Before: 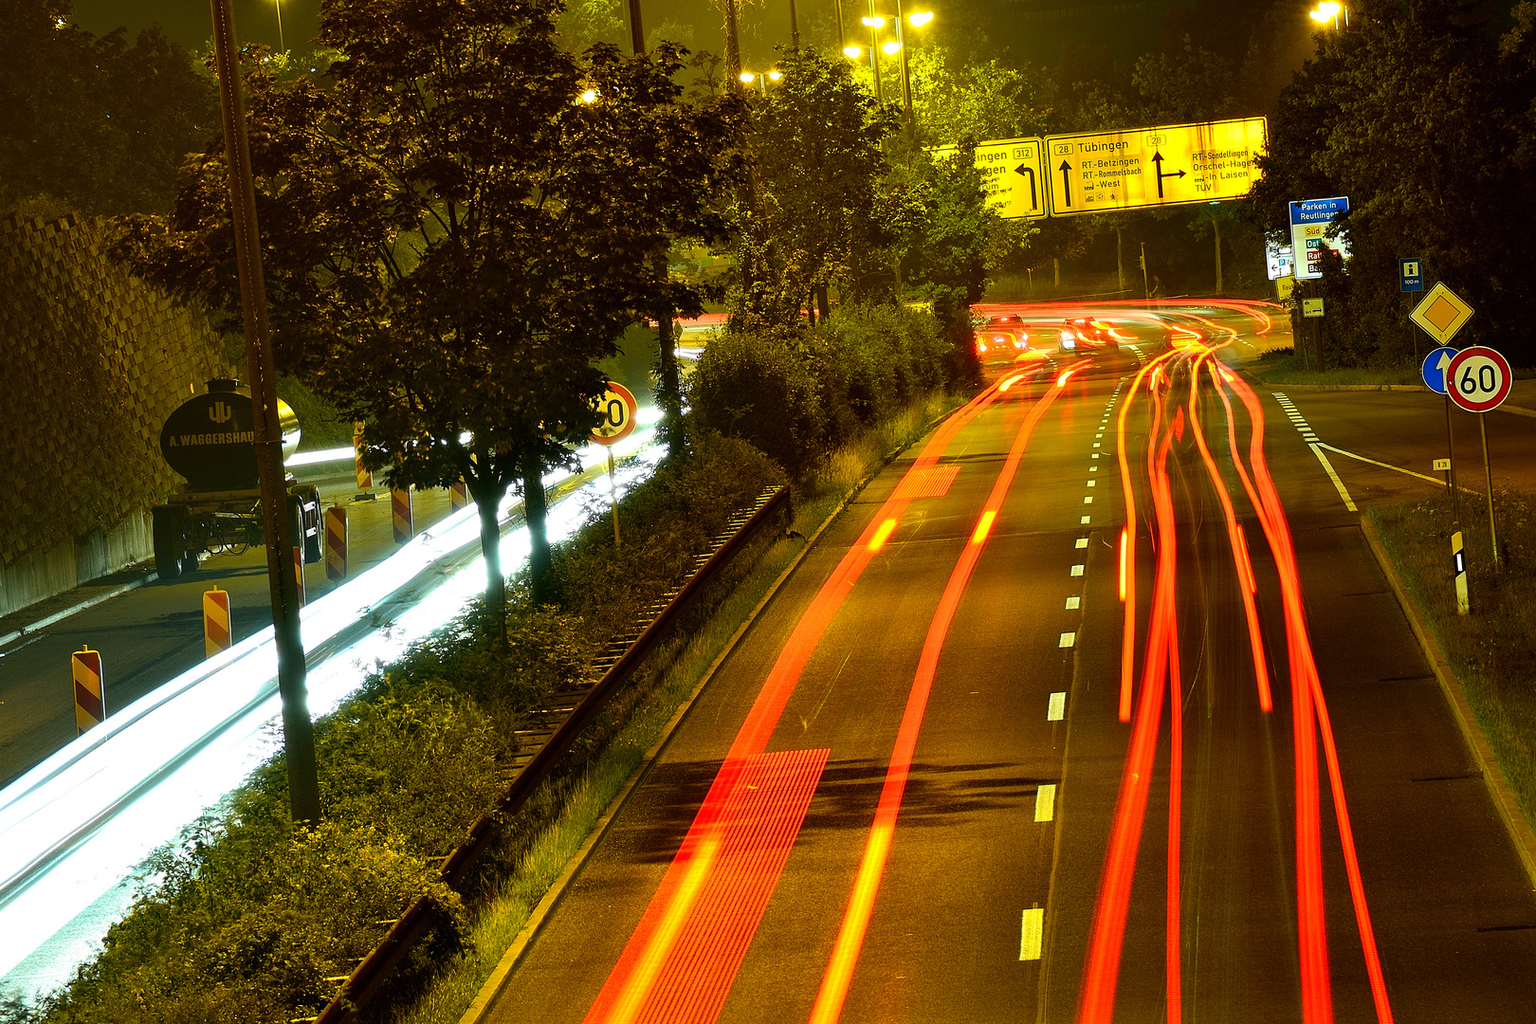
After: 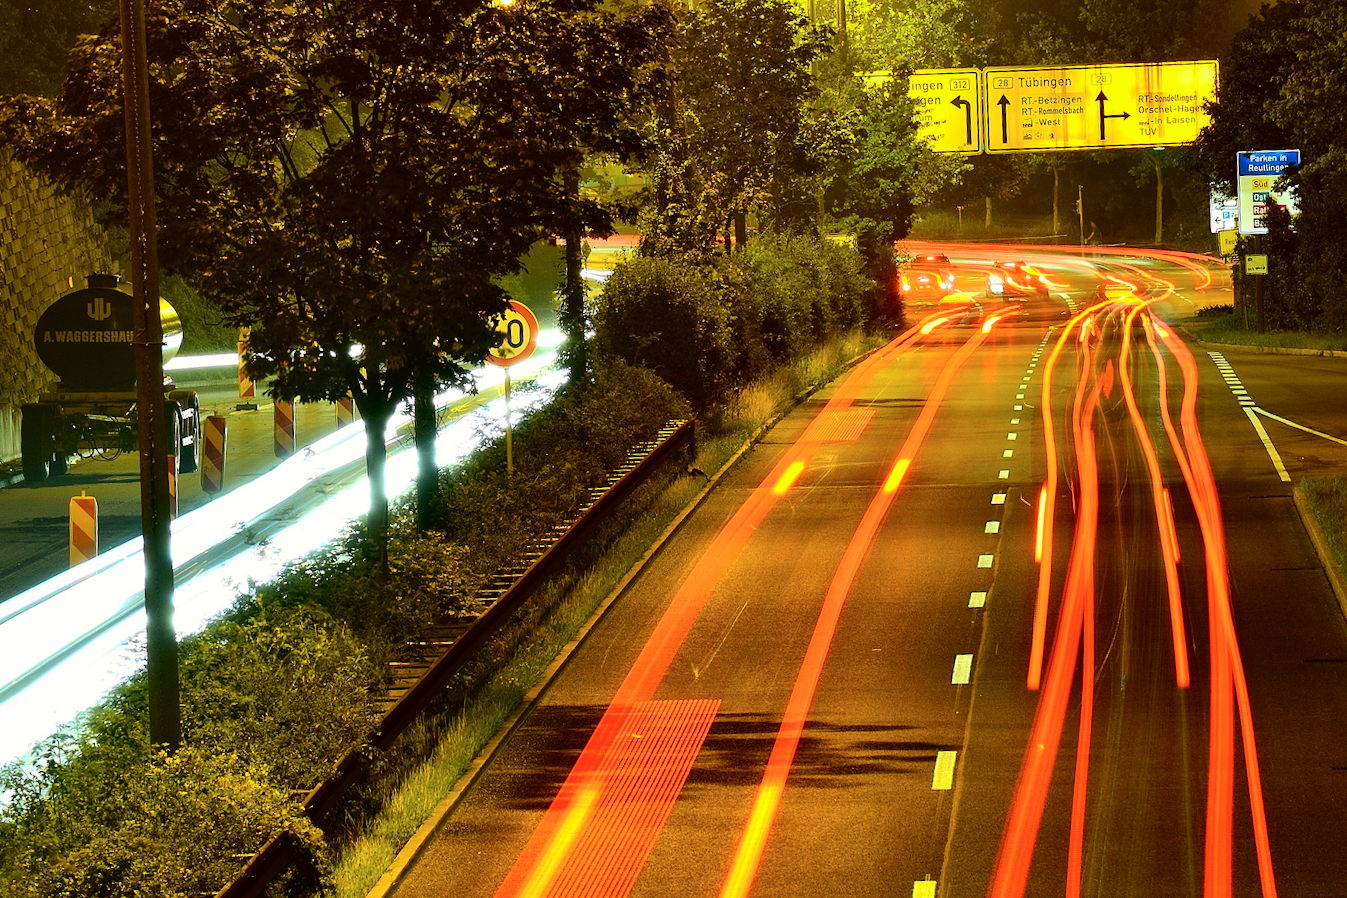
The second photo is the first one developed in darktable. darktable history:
crop and rotate: angle -3.27°, left 5.211%, top 5.211%, right 4.607%, bottom 4.607%
tone curve: curves: ch0 [(0, 0.01) (0.052, 0.045) (0.136, 0.133) (0.29, 0.332) (0.453, 0.531) (0.676, 0.751) (0.89, 0.919) (1, 1)]; ch1 [(0, 0) (0.094, 0.081) (0.285, 0.299) (0.385, 0.403) (0.447, 0.429) (0.495, 0.496) (0.544, 0.552) (0.589, 0.612) (0.722, 0.728) (1, 1)]; ch2 [(0, 0) (0.257, 0.217) (0.43, 0.421) (0.498, 0.507) (0.531, 0.544) (0.56, 0.579) (0.625, 0.642) (1, 1)], color space Lab, independent channels, preserve colors none
white balance: emerald 1
